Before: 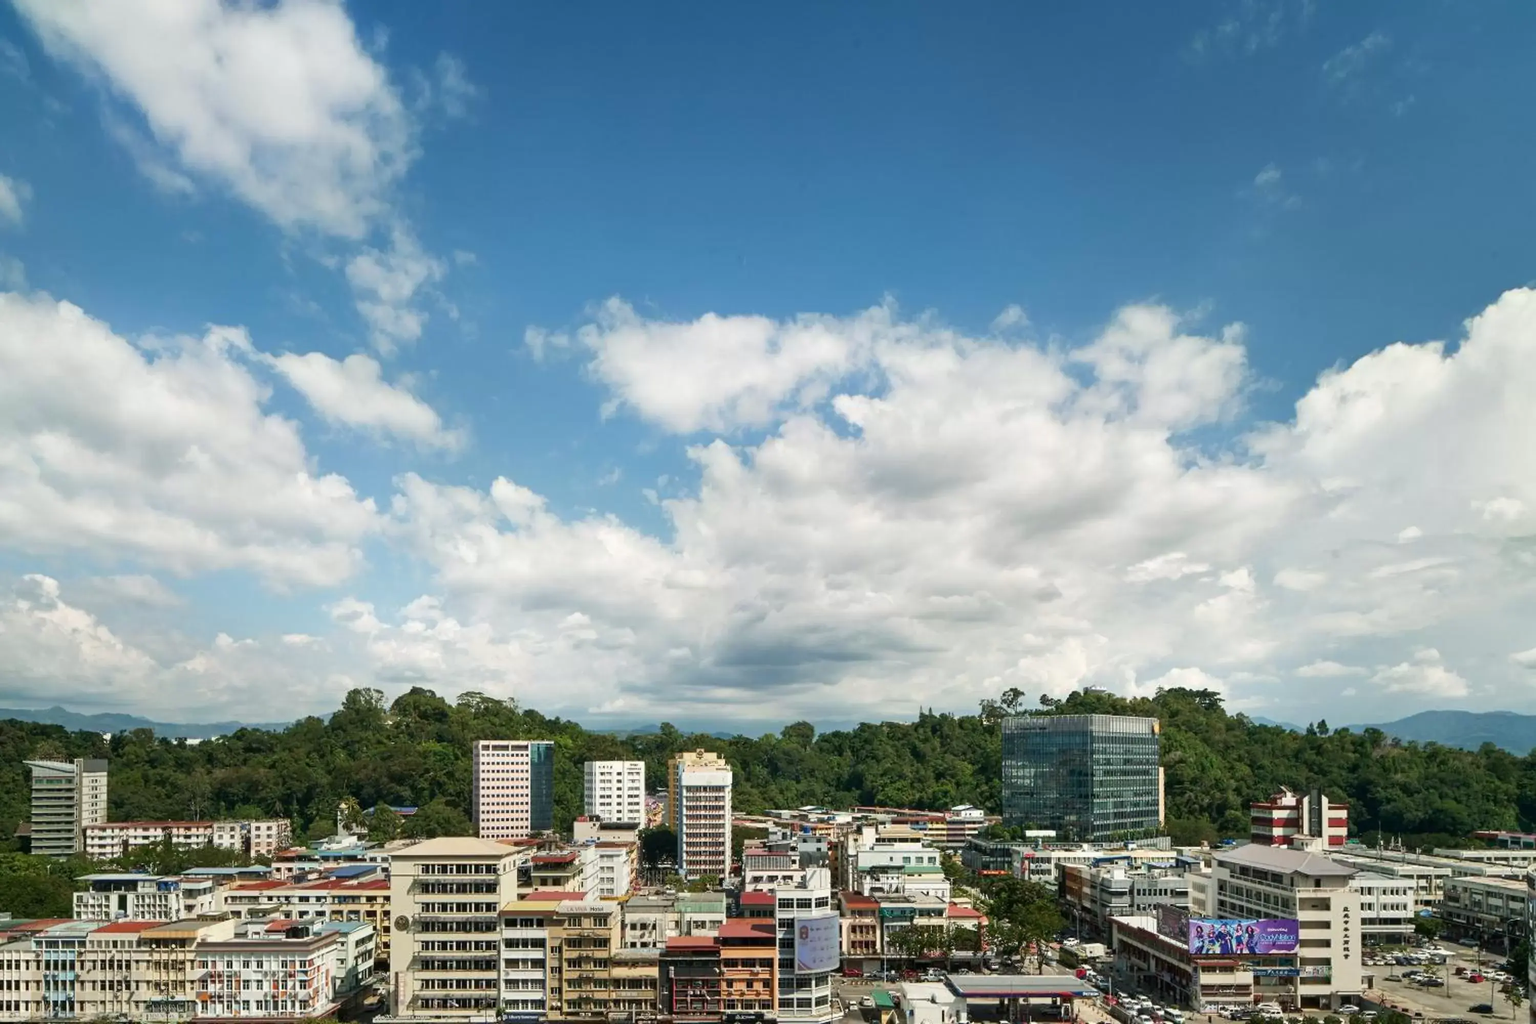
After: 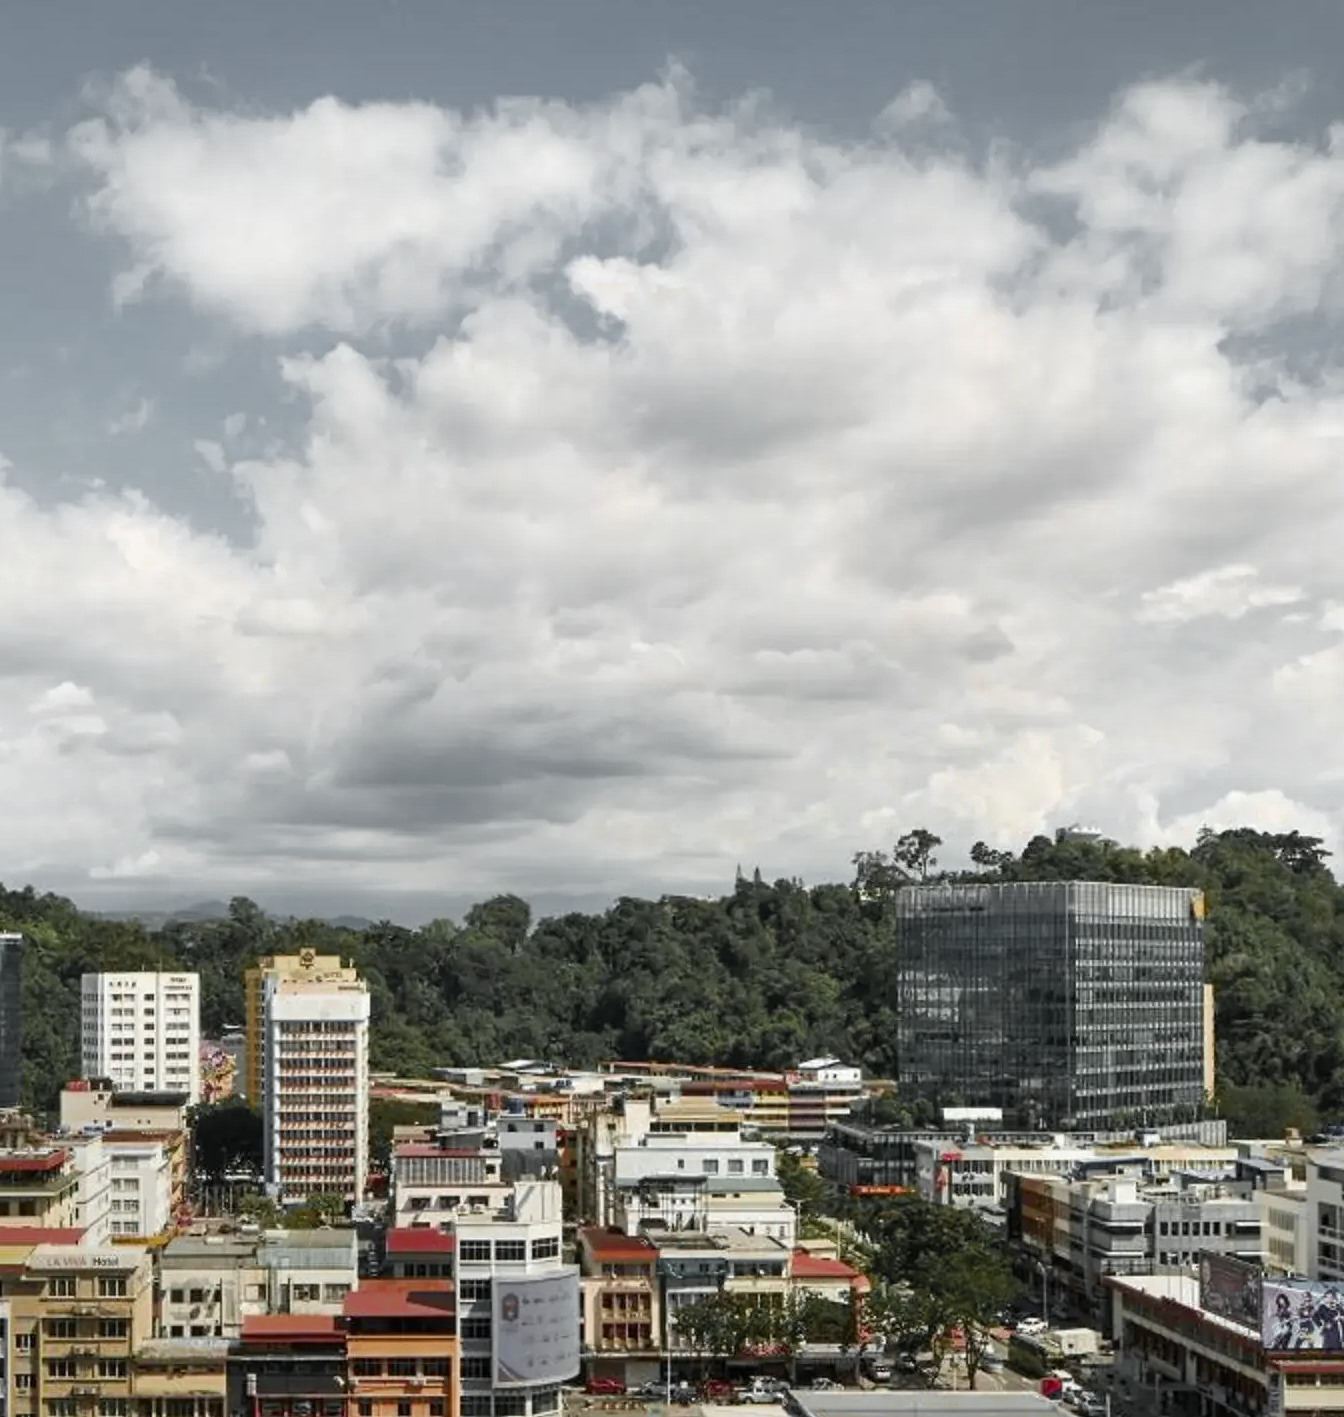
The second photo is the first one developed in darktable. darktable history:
color zones: curves: ch0 [(0.004, 0.388) (0.125, 0.392) (0.25, 0.404) (0.375, 0.5) (0.5, 0.5) (0.625, 0.5) (0.75, 0.5) (0.875, 0.5)]; ch1 [(0, 0.5) (0.125, 0.5) (0.25, 0.5) (0.375, 0.124) (0.524, 0.124) (0.645, 0.128) (0.789, 0.132) (0.914, 0.096) (0.998, 0.068)]
crop: left 35.356%, top 25.729%, right 19.833%, bottom 3.392%
